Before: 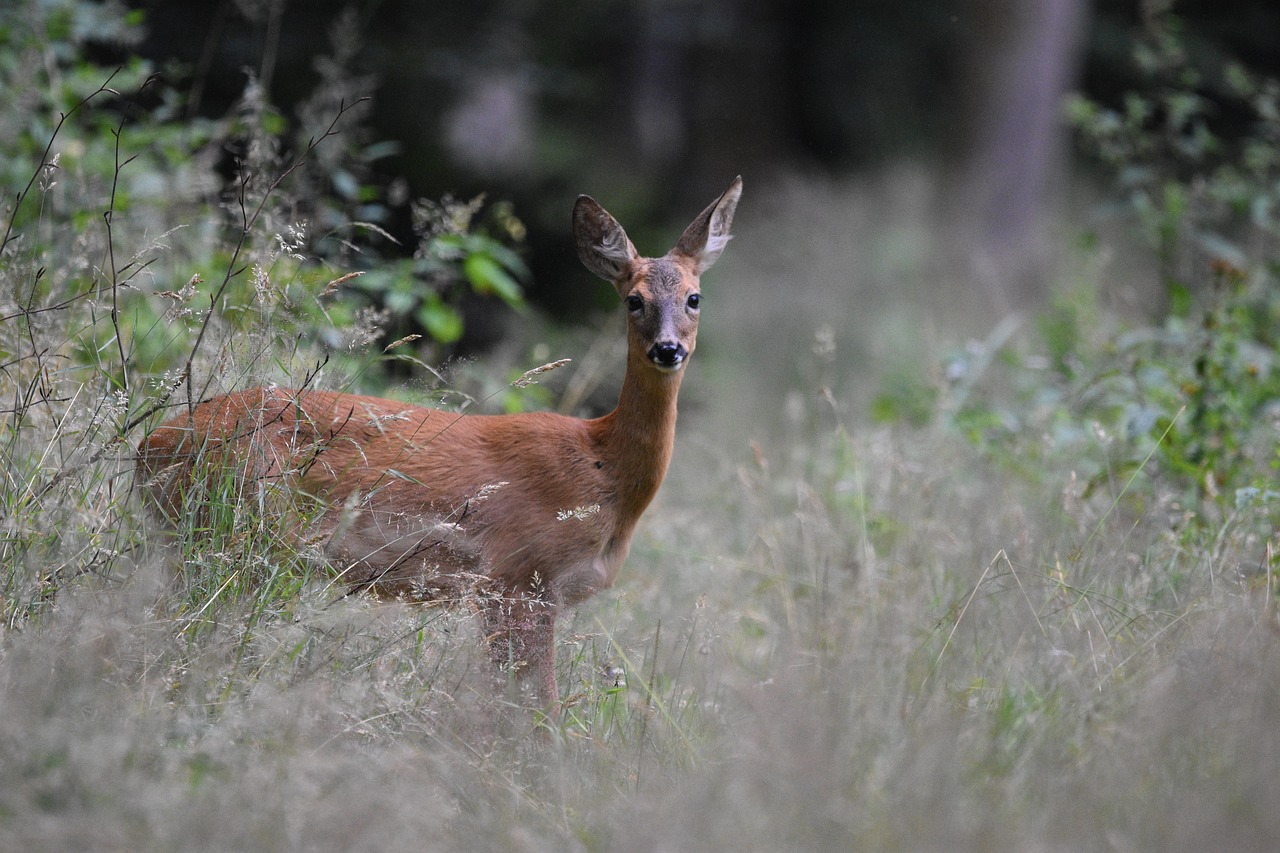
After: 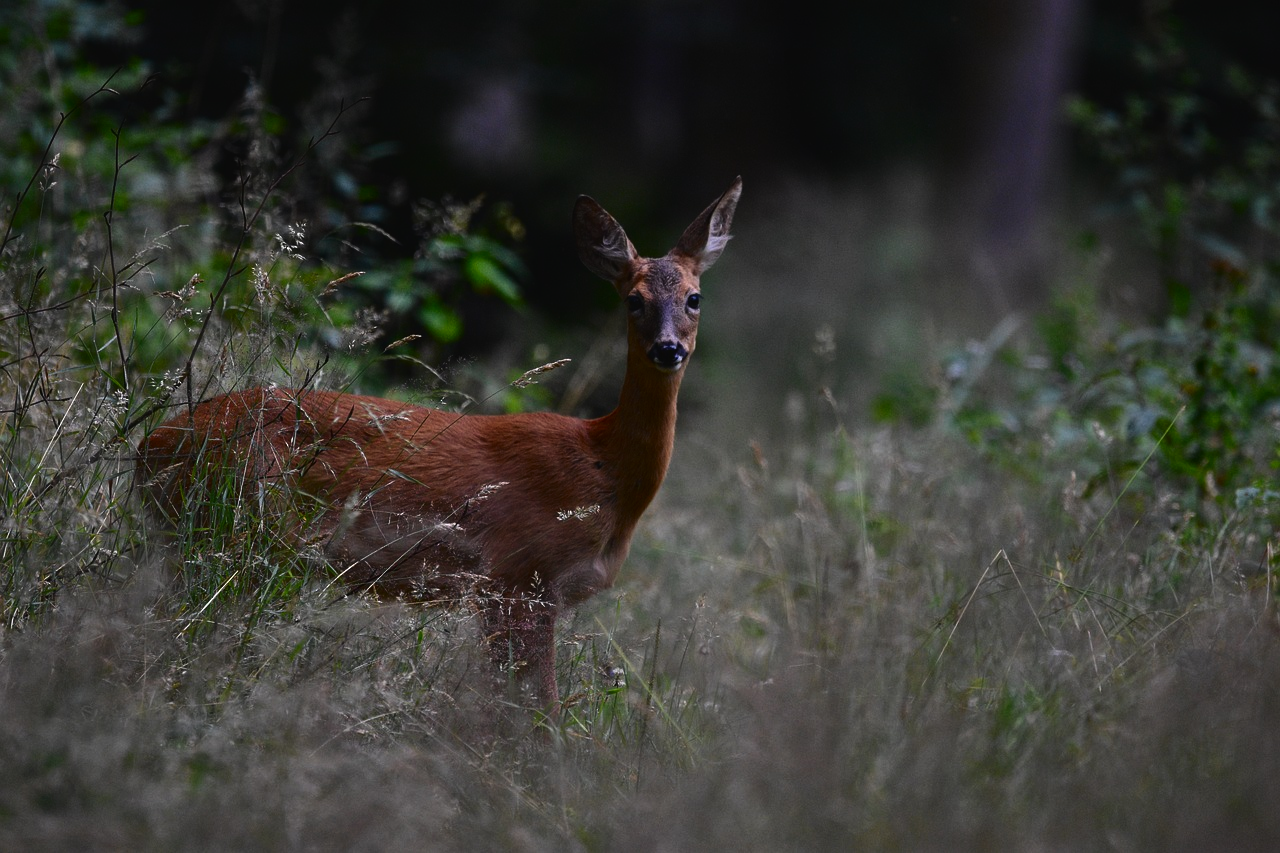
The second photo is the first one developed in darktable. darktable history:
exposure: black level correction -0.028, compensate highlight preservation false
contrast brightness saturation: contrast 0.09, brightness -0.59, saturation 0.17
